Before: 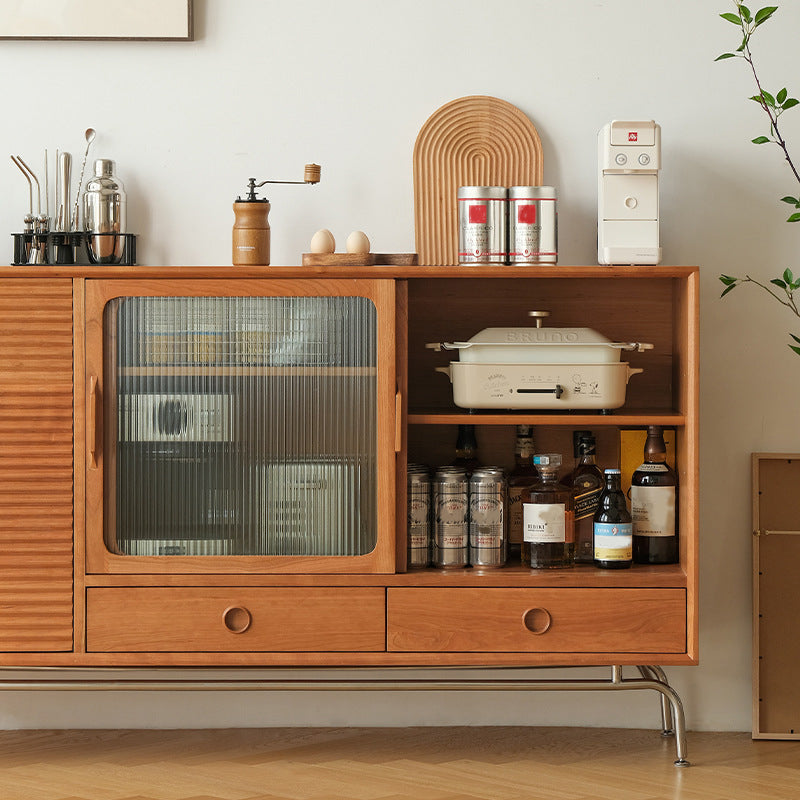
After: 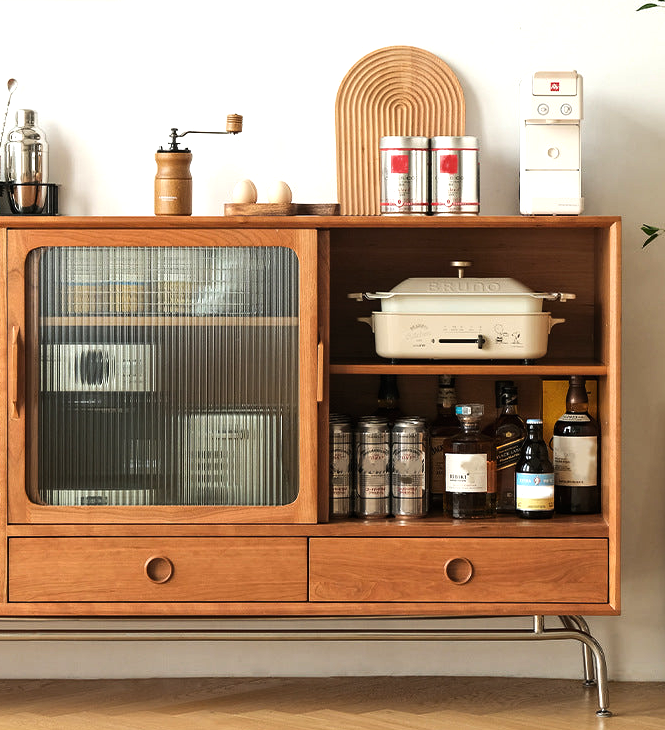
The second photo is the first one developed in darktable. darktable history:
crop: left 9.797%, top 6.297%, right 7.04%, bottom 2.425%
tone equalizer: -8 EV -0.719 EV, -7 EV -0.666 EV, -6 EV -0.61 EV, -5 EV -0.368 EV, -3 EV 0.384 EV, -2 EV 0.6 EV, -1 EV 0.679 EV, +0 EV 0.754 EV, edges refinement/feathering 500, mask exposure compensation -1.57 EV, preserve details no
